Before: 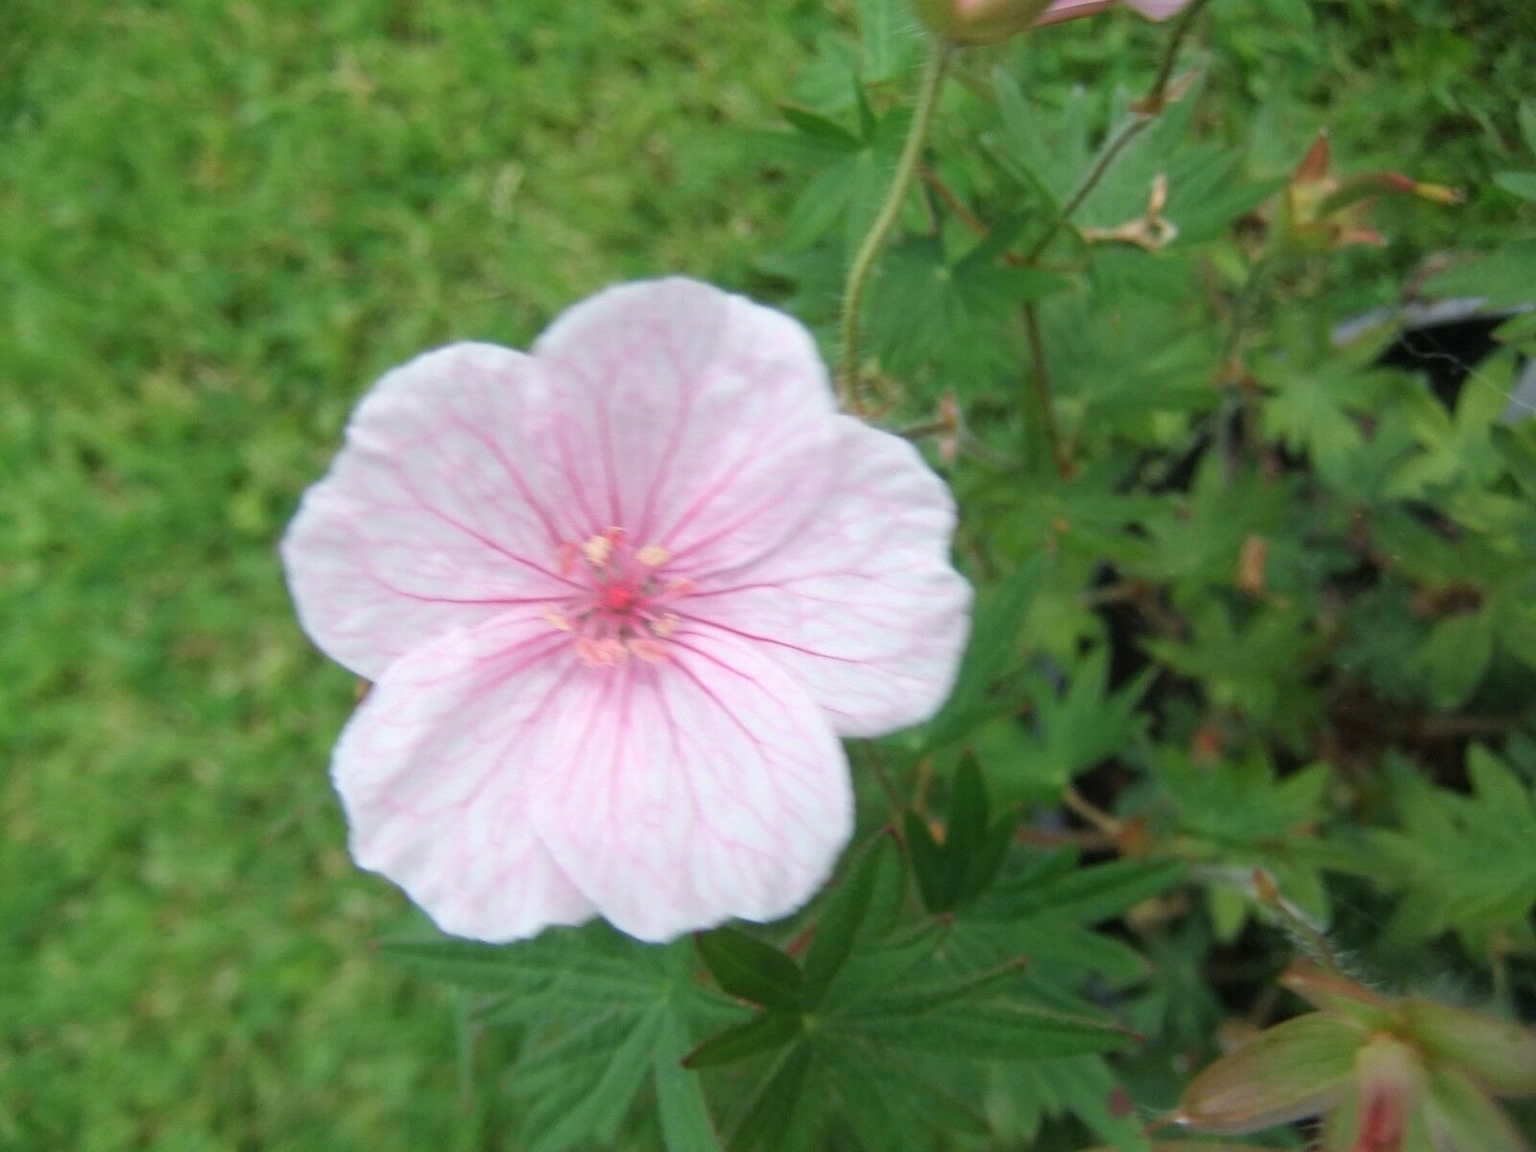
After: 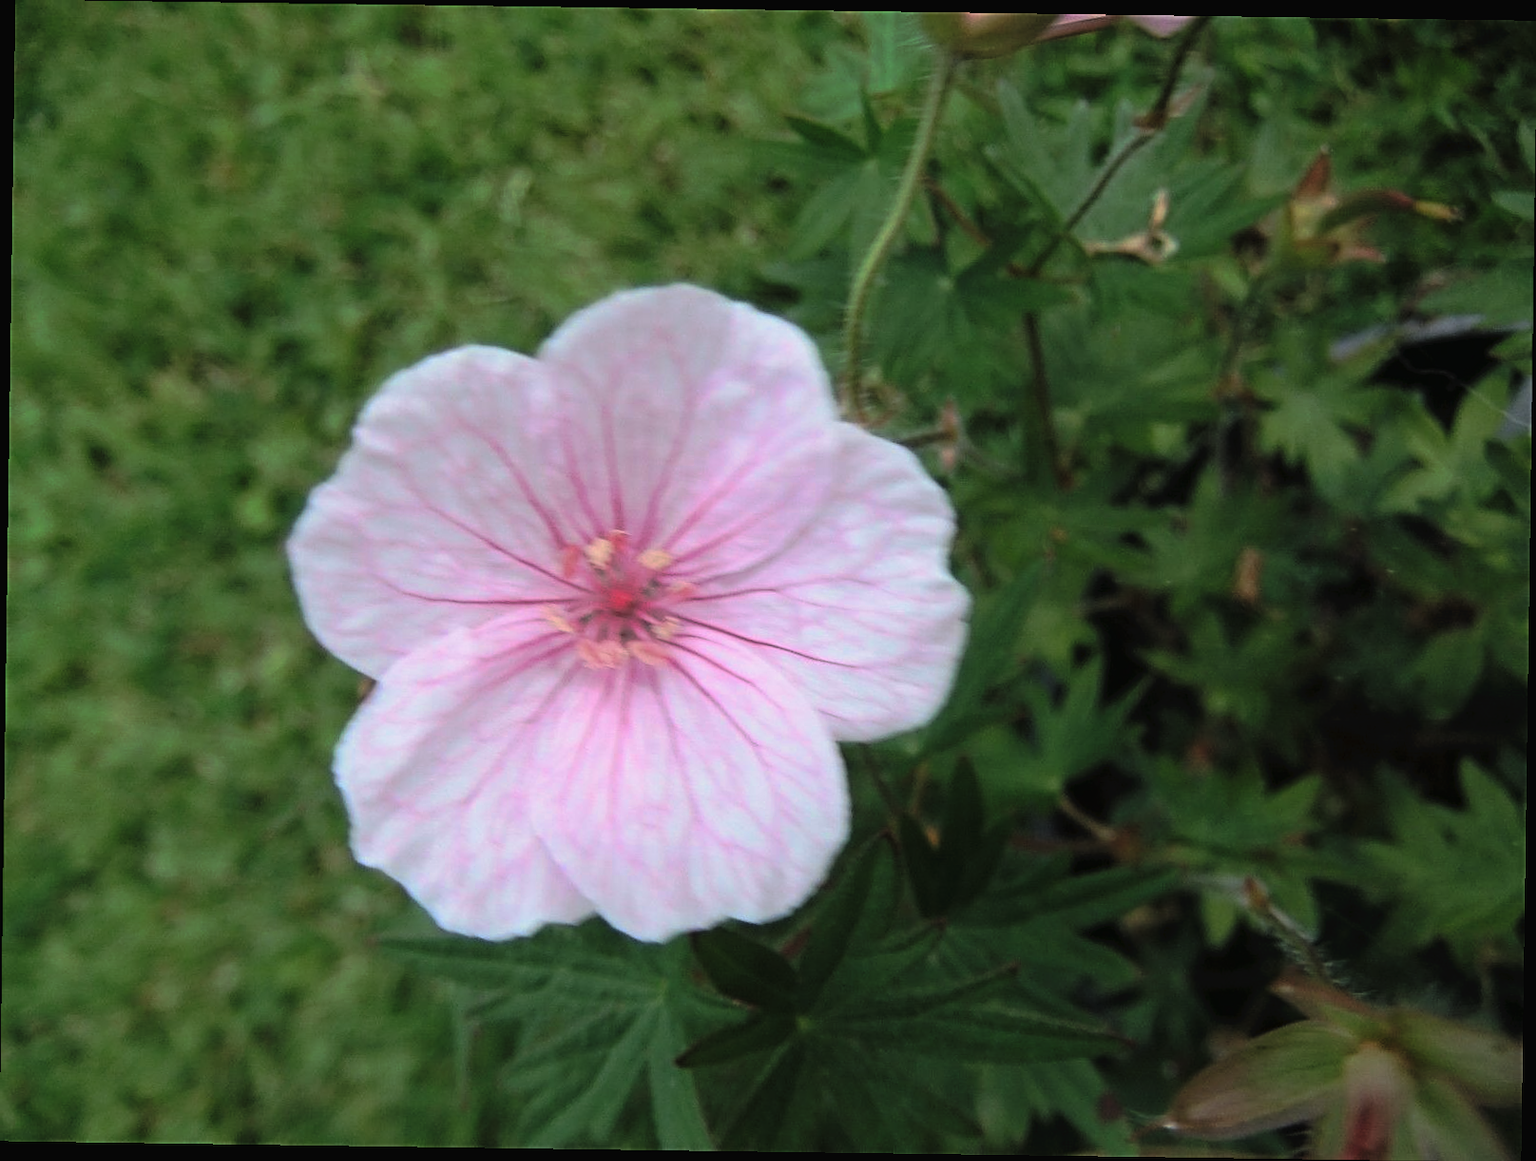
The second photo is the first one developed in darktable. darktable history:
filmic rgb: black relative exposure -5.42 EV, white relative exposure 2.85 EV, dynamic range scaling -37.73%, hardness 4, contrast 1.605, highlights saturation mix -0.93%
sharpen: on, module defaults
rotate and perspective: rotation 0.8°, automatic cropping off
tone curve: curves: ch0 [(0, 0) (0.003, 0.029) (0.011, 0.034) (0.025, 0.044) (0.044, 0.057) (0.069, 0.07) (0.1, 0.084) (0.136, 0.104) (0.177, 0.127) (0.224, 0.156) (0.277, 0.192) (0.335, 0.236) (0.399, 0.284) (0.468, 0.339) (0.543, 0.393) (0.623, 0.454) (0.709, 0.541) (0.801, 0.65) (0.898, 0.766) (1, 1)], preserve colors none
